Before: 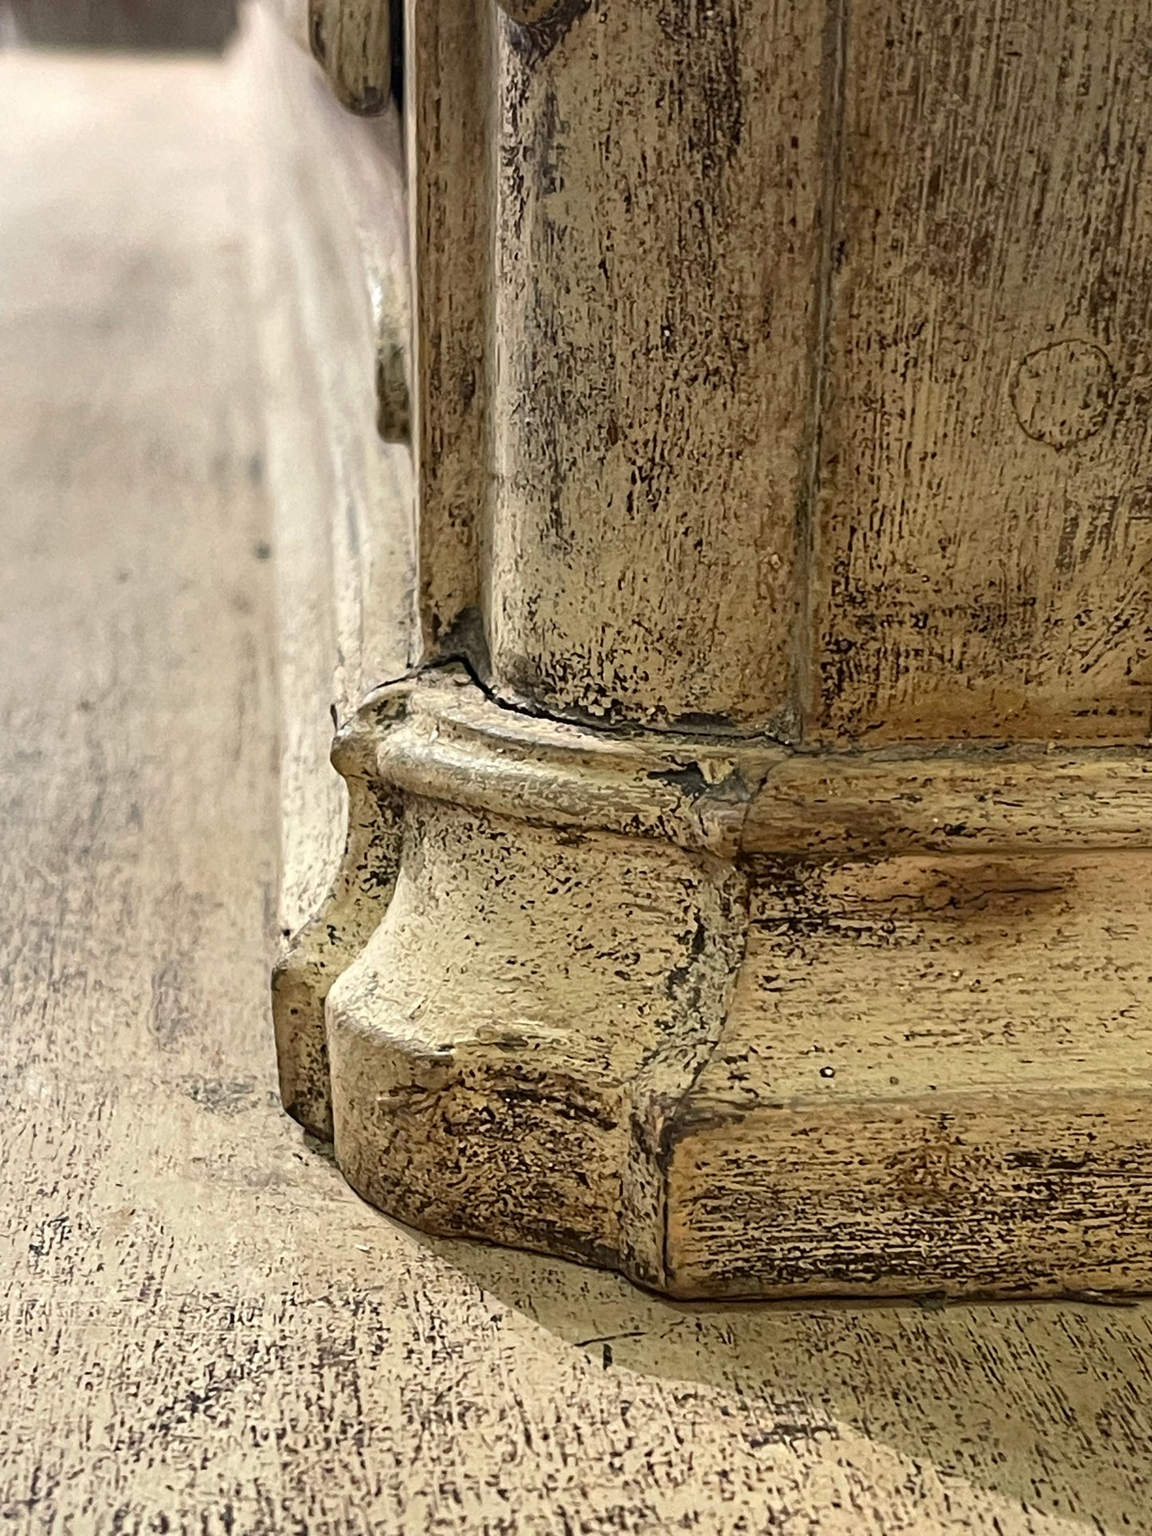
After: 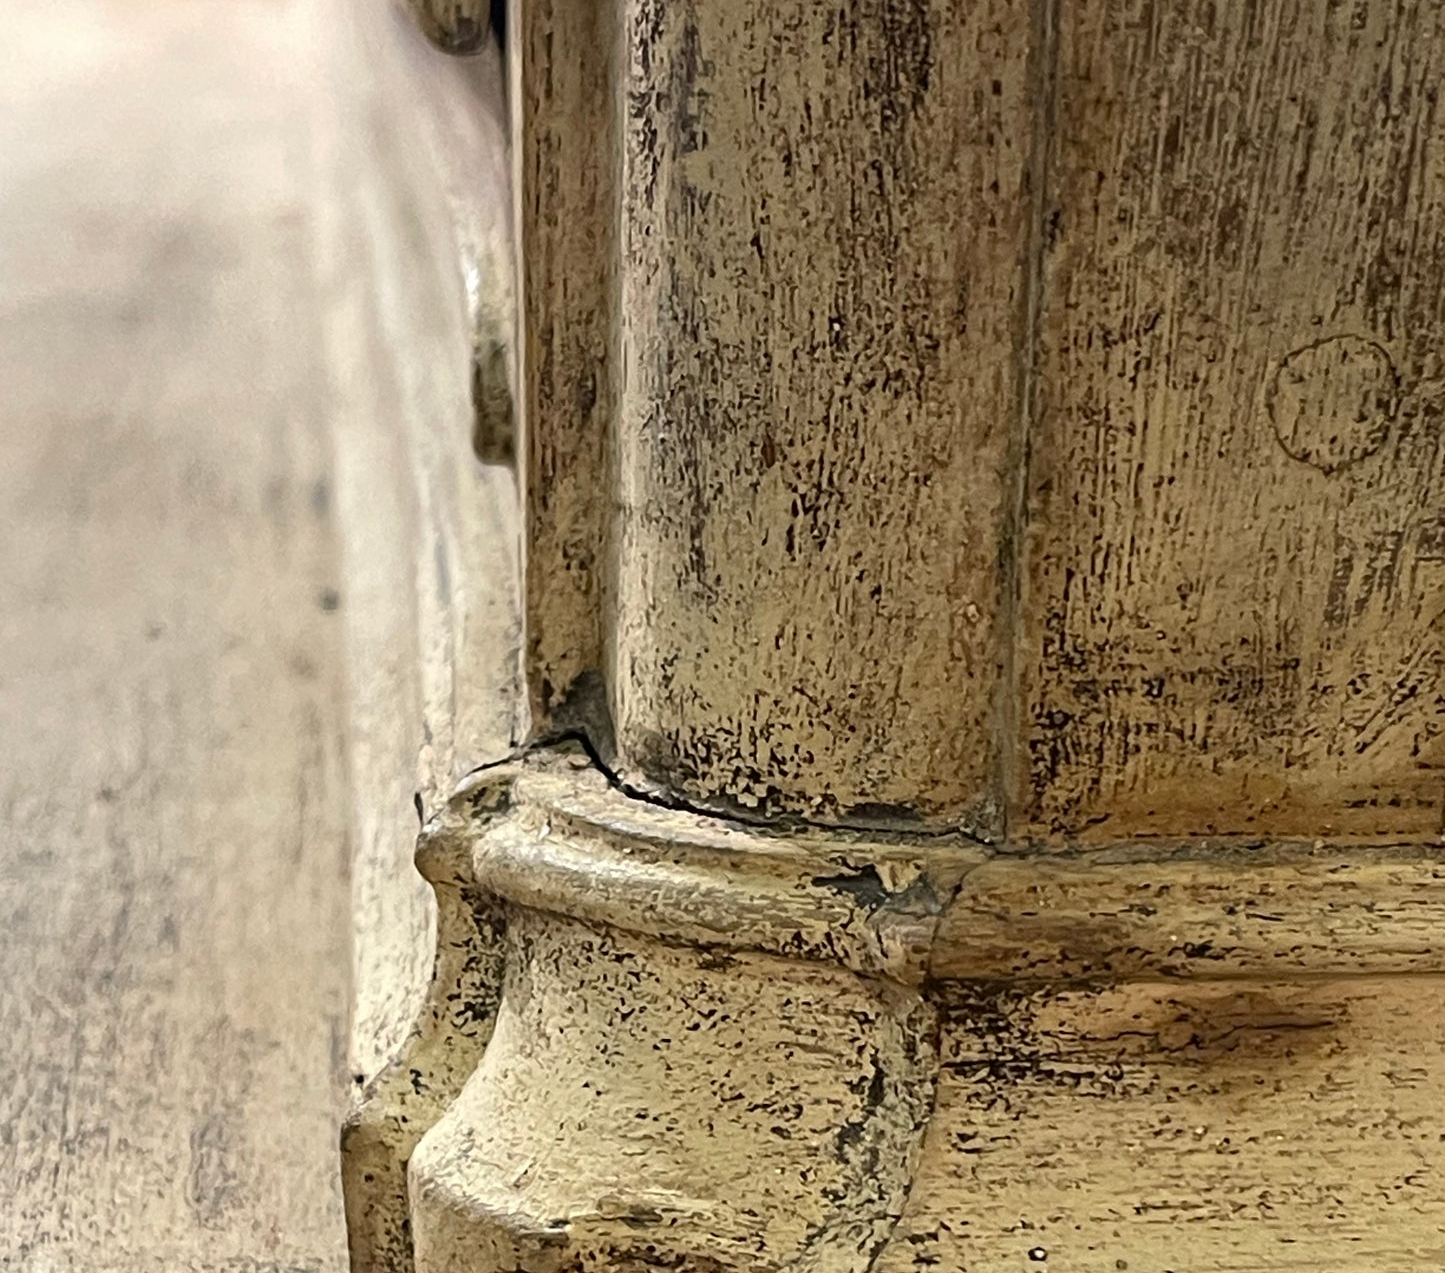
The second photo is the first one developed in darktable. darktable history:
crop and rotate: top 4.743%, bottom 29.147%
